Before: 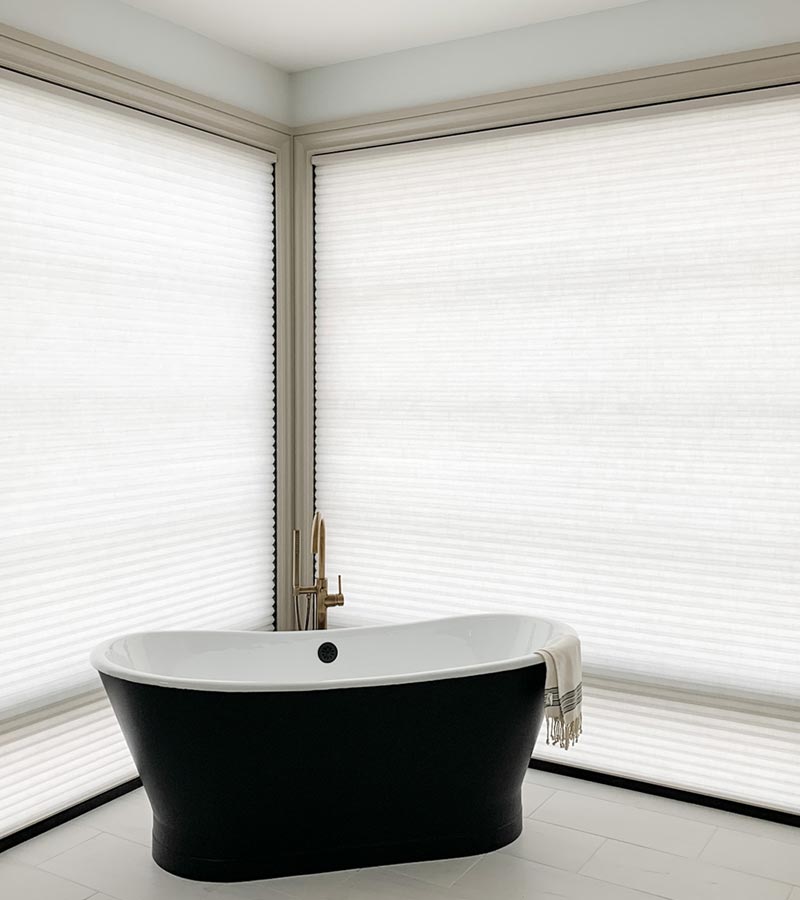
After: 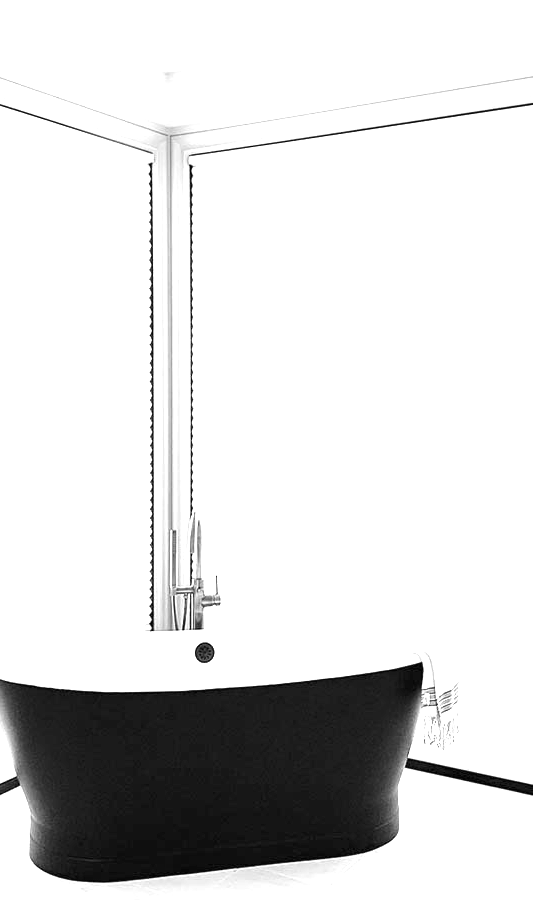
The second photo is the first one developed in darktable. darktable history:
monochrome: a 0, b 0, size 0.5, highlights 0.57
exposure: black level correction 0, exposure 2.088 EV, compensate exposure bias true, compensate highlight preservation false
tone equalizer: on, module defaults
crop and rotate: left 15.446%, right 17.836%
